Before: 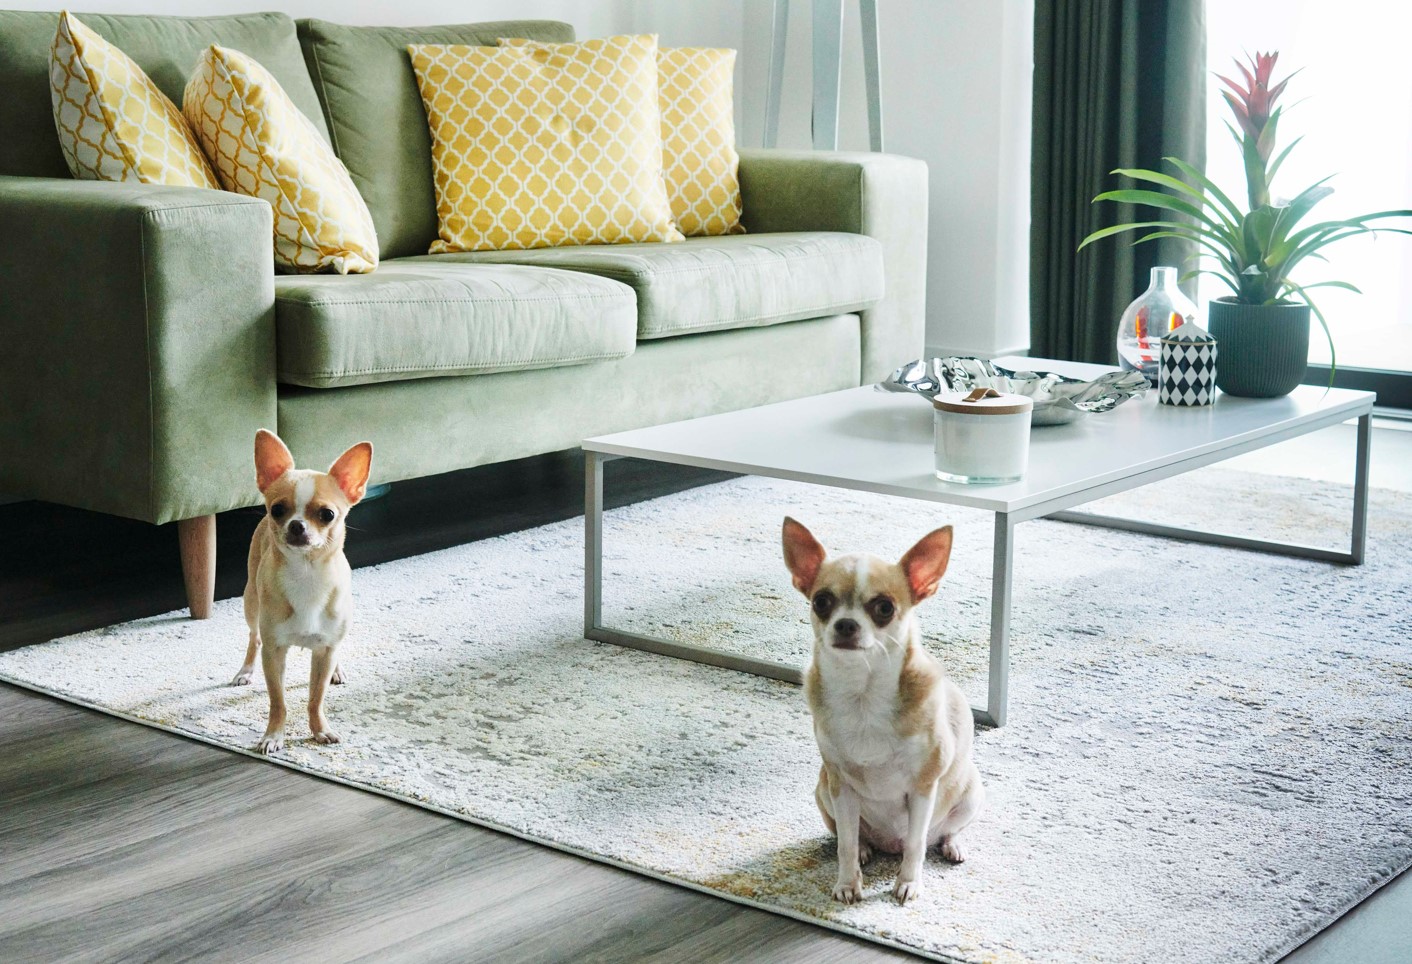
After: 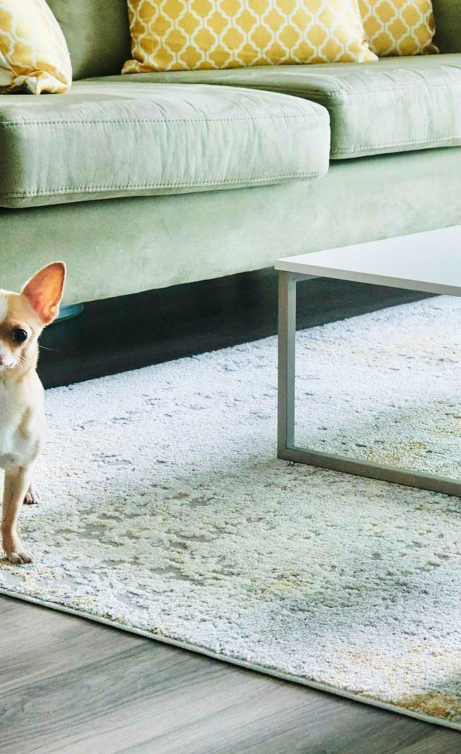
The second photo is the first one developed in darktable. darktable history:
crop and rotate: left 21.783%, top 18.756%, right 45.551%, bottom 2.986%
velvia: on, module defaults
